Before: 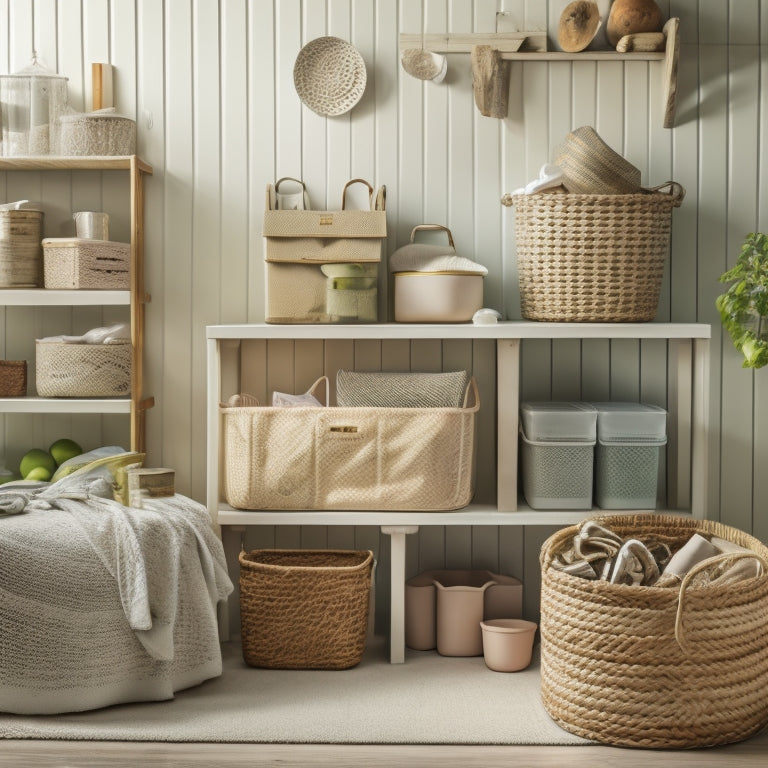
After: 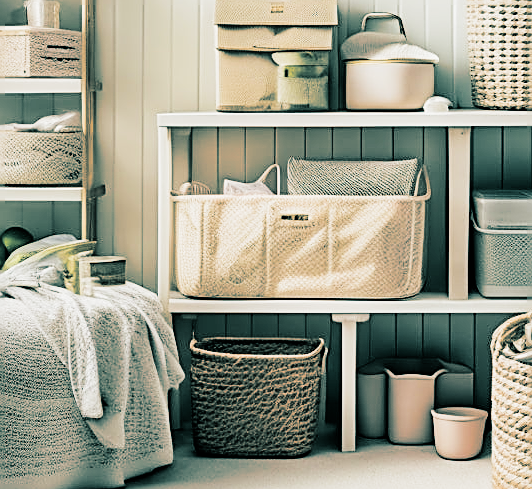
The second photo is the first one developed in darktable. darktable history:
rotate and perspective: automatic cropping off
crop: left 6.488%, top 27.668%, right 24.183%, bottom 8.656%
sharpen: amount 0.901
filmic rgb: black relative exposure -5 EV, hardness 2.88, contrast 1.4, highlights saturation mix -30%
exposure: exposure 0.4 EV, compensate highlight preservation false
tone equalizer: -8 EV -0.417 EV, -7 EV -0.389 EV, -6 EV -0.333 EV, -5 EV -0.222 EV, -3 EV 0.222 EV, -2 EV 0.333 EV, -1 EV 0.389 EV, +0 EV 0.417 EV, edges refinement/feathering 500, mask exposure compensation -1.57 EV, preserve details no
split-toning: shadows › hue 183.6°, shadows › saturation 0.52, highlights › hue 0°, highlights › saturation 0
